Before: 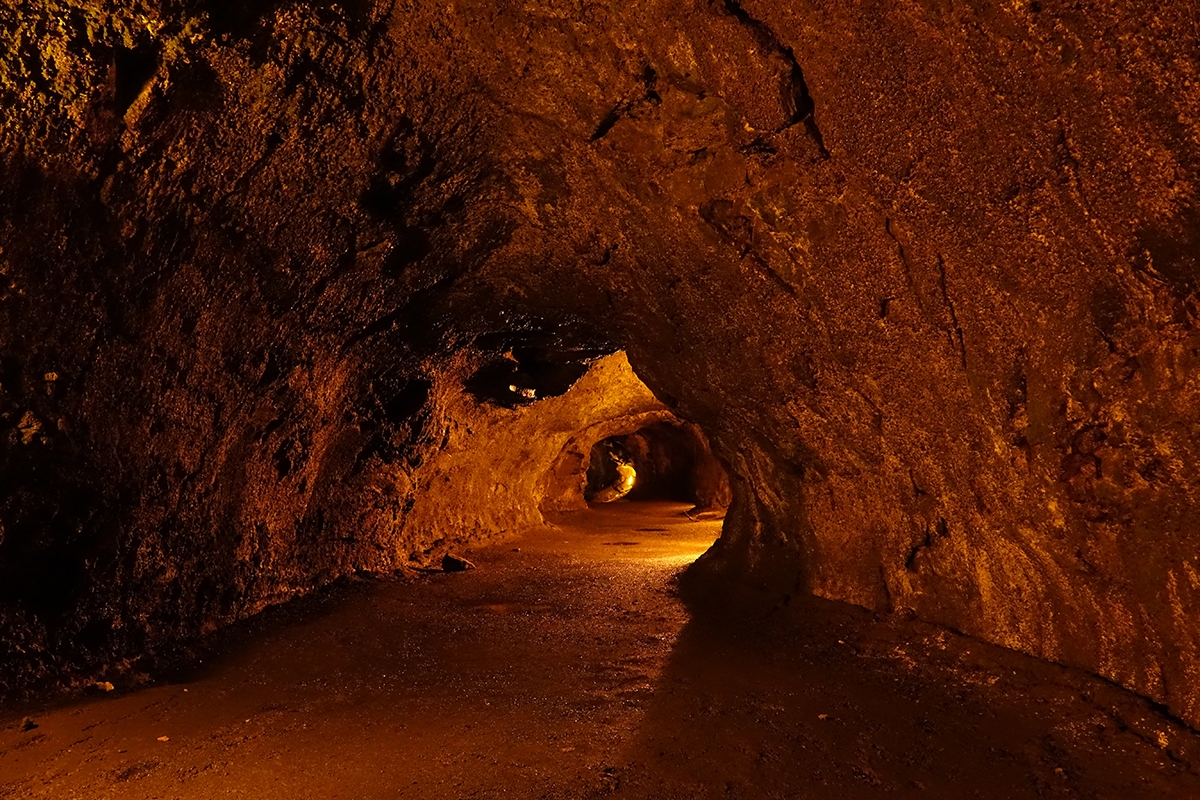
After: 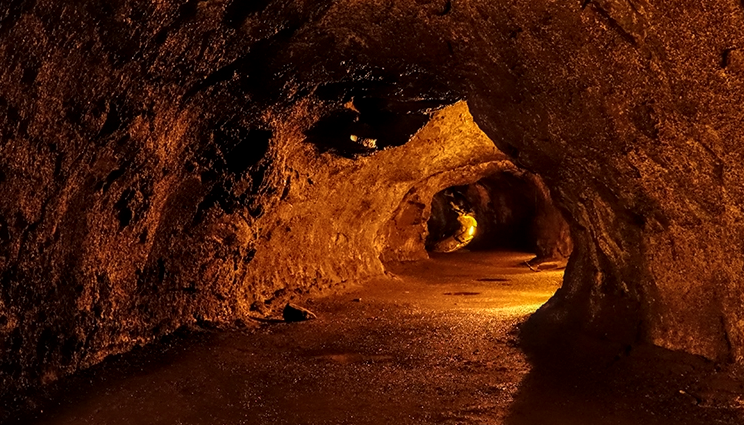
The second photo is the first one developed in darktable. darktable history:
crop: left 13.312%, top 31.28%, right 24.627%, bottom 15.582%
local contrast: detail 130%
